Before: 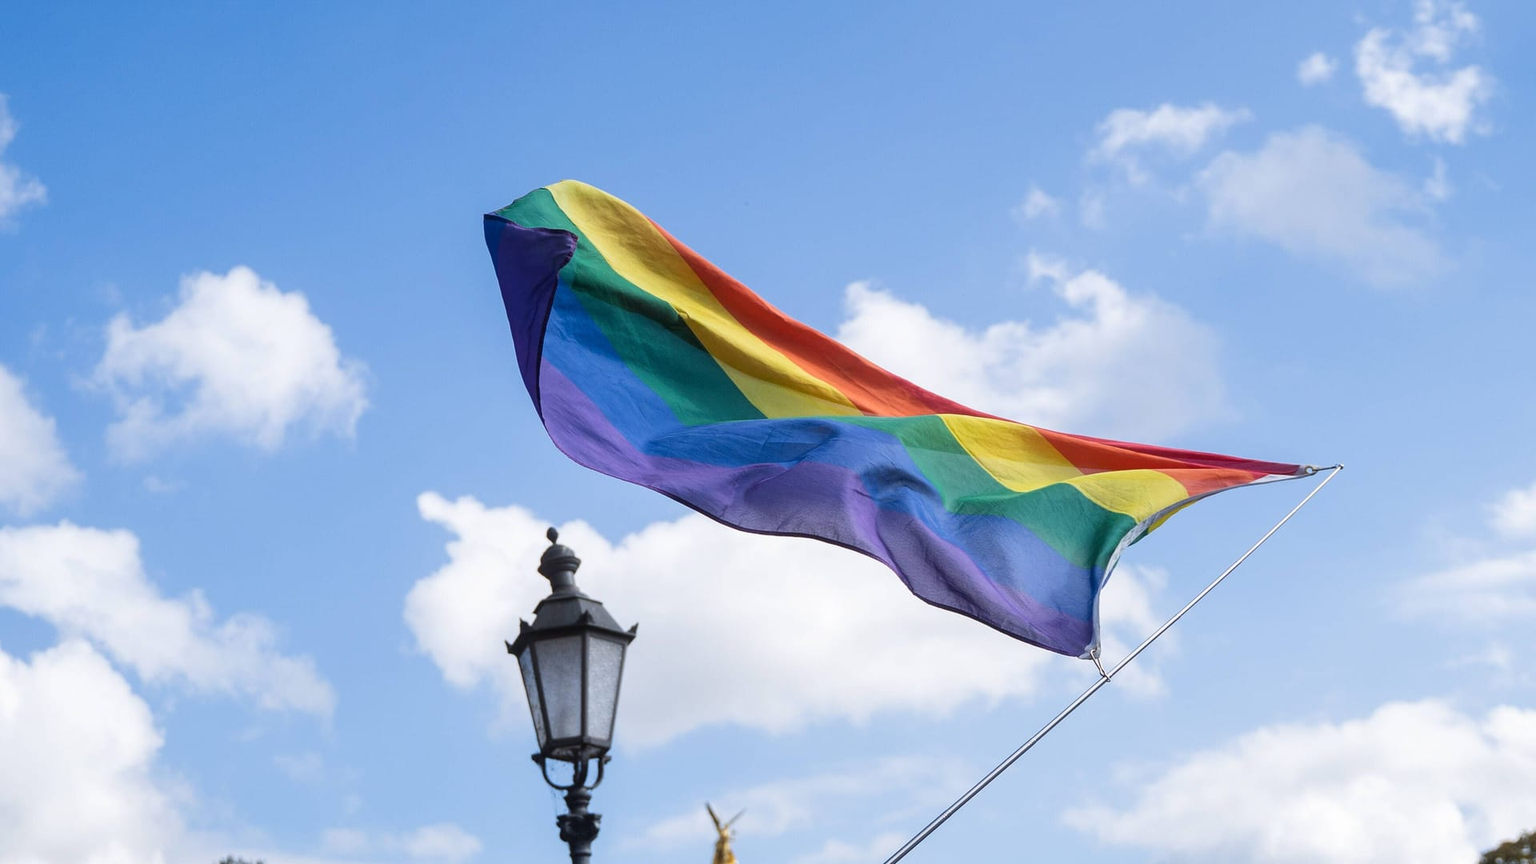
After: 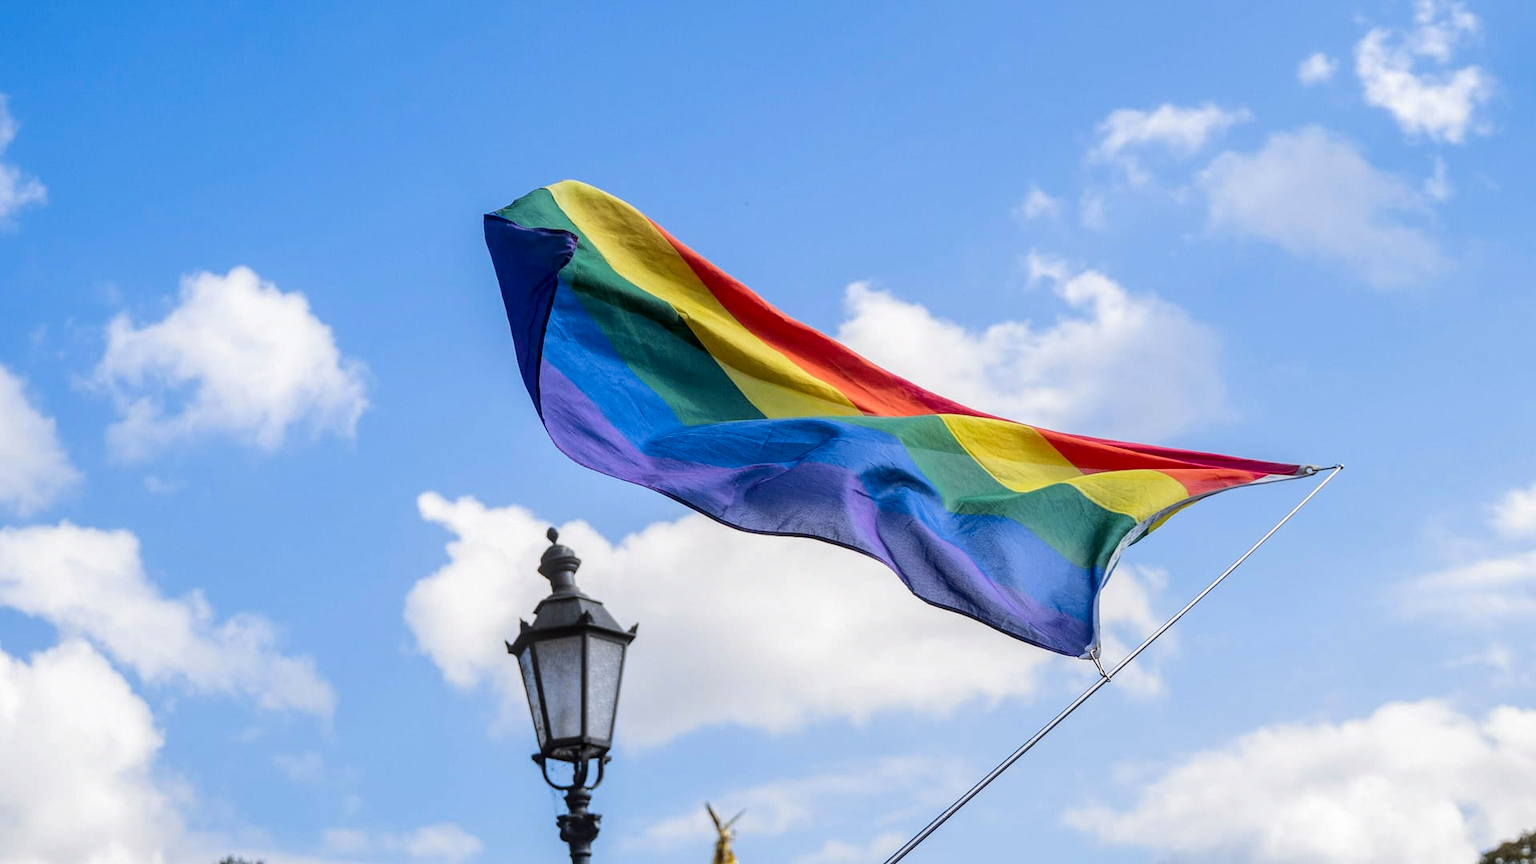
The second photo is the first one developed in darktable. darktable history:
tone curve: curves: ch0 [(0, 0.021) (0.049, 0.044) (0.157, 0.131) (0.365, 0.359) (0.499, 0.517) (0.675, 0.667) (0.856, 0.83) (1, 0.969)]; ch1 [(0, 0) (0.302, 0.309) (0.433, 0.443) (0.472, 0.47) (0.502, 0.503) (0.527, 0.516) (0.564, 0.557) (0.614, 0.645) (0.677, 0.722) (0.859, 0.889) (1, 1)]; ch2 [(0, 0) (0.33, 0.301) (0.447, 0.44) (0.487, 0.496) (0.502, 0.501) (0.535, 0.537) (0.565, 0.558) (0.608, 0.624) (1, 1)], color space Lab, independent channels, preserve colors none
local contrast: detail 130%
